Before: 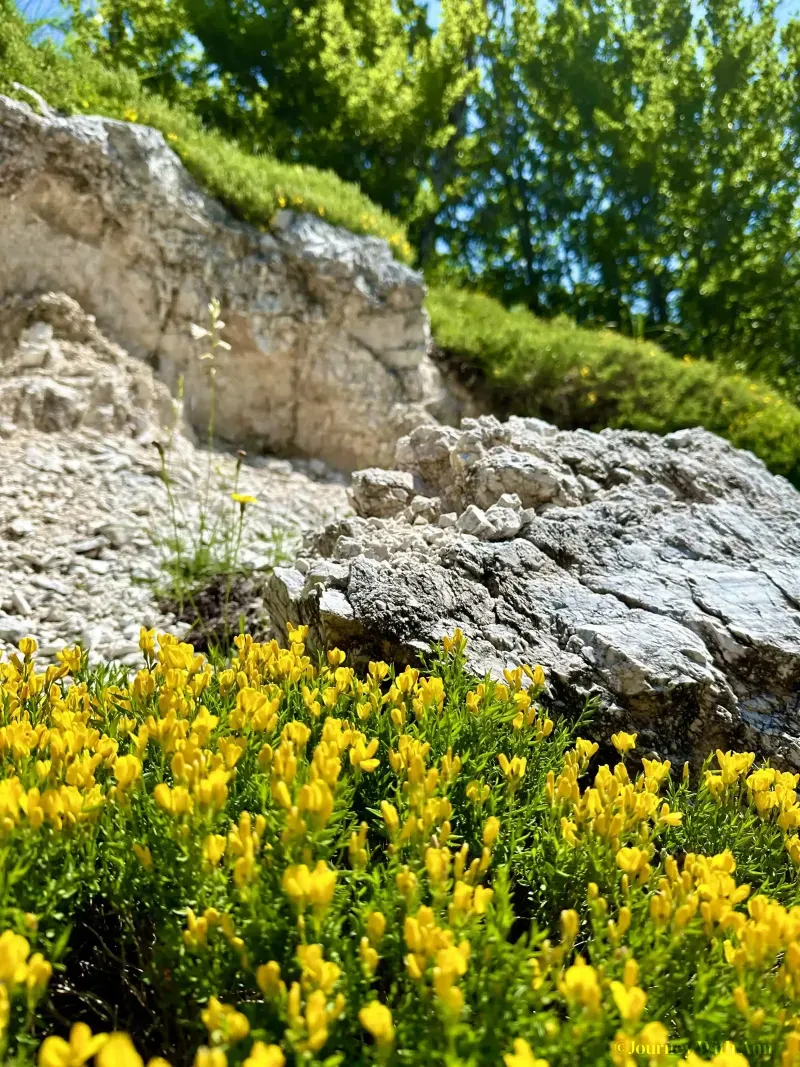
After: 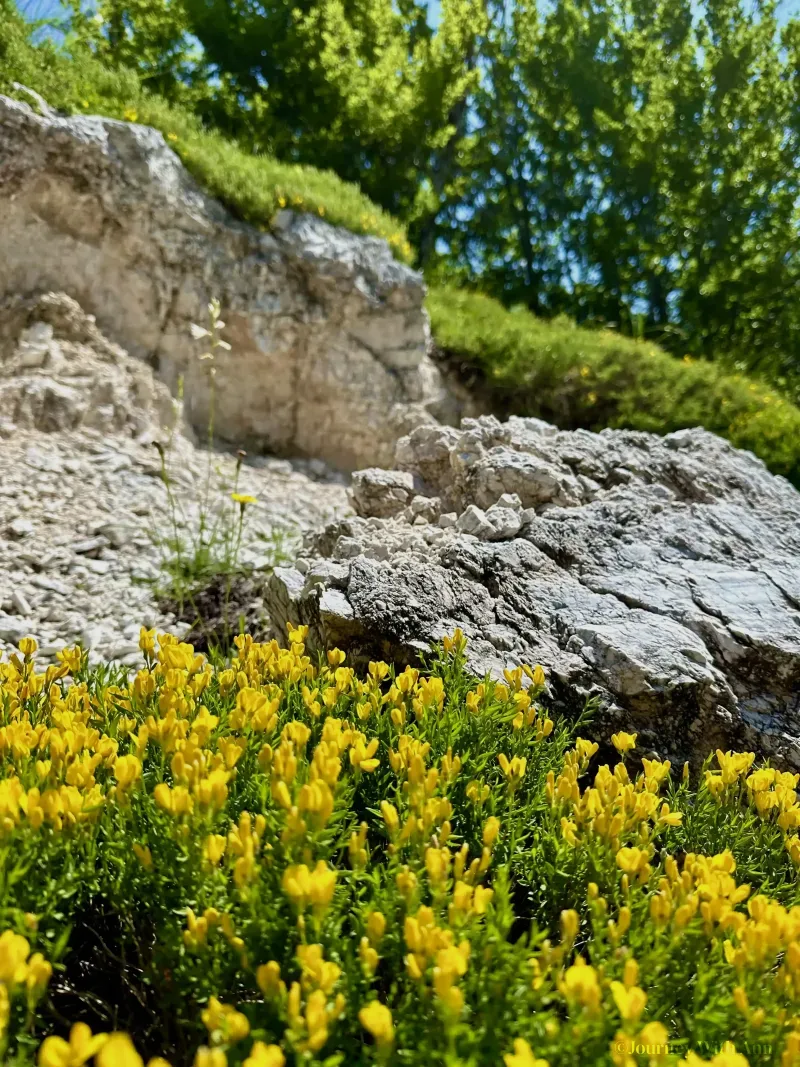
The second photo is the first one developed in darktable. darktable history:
exposure: exposure -0.295 EV, compensate highlight preservation false
